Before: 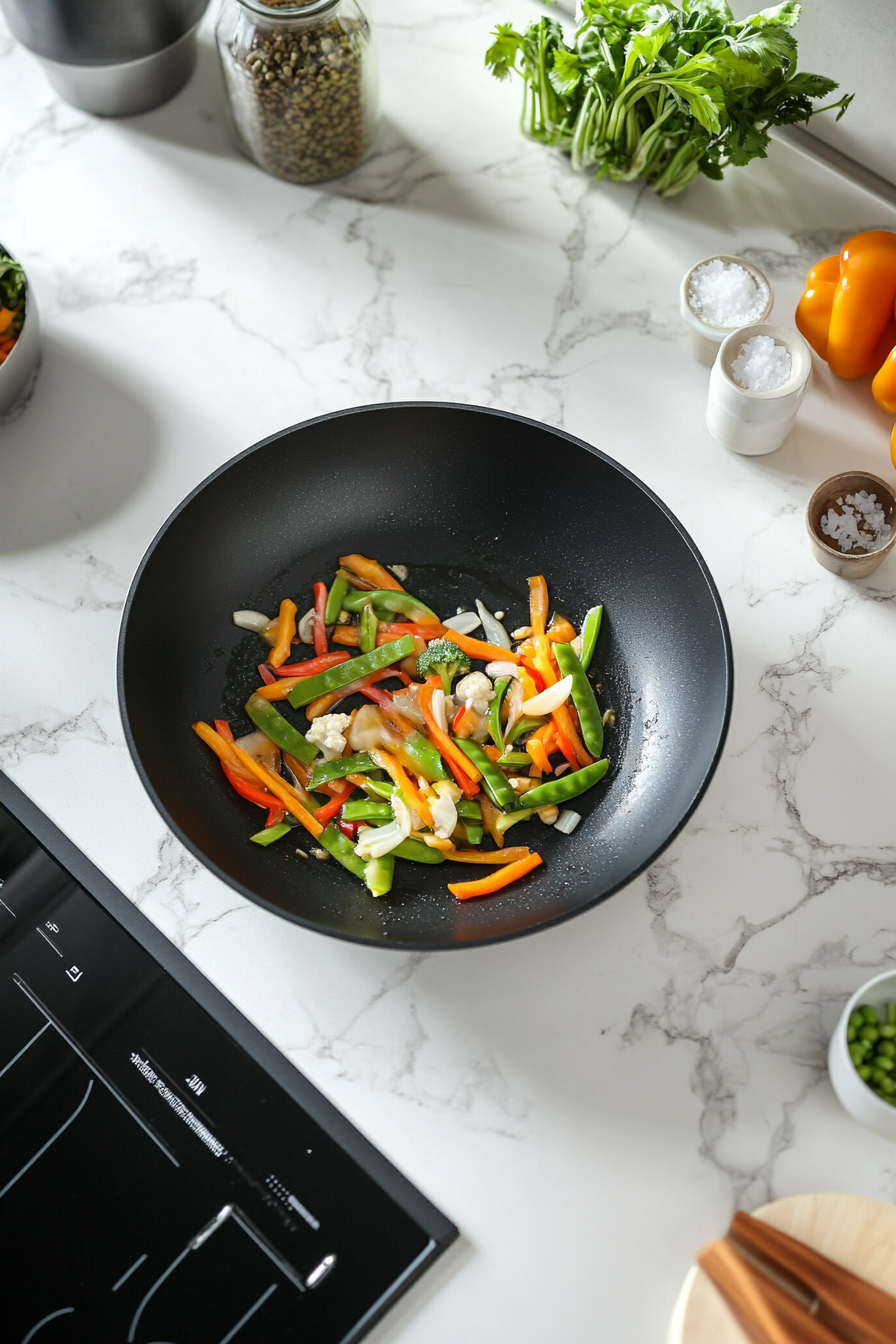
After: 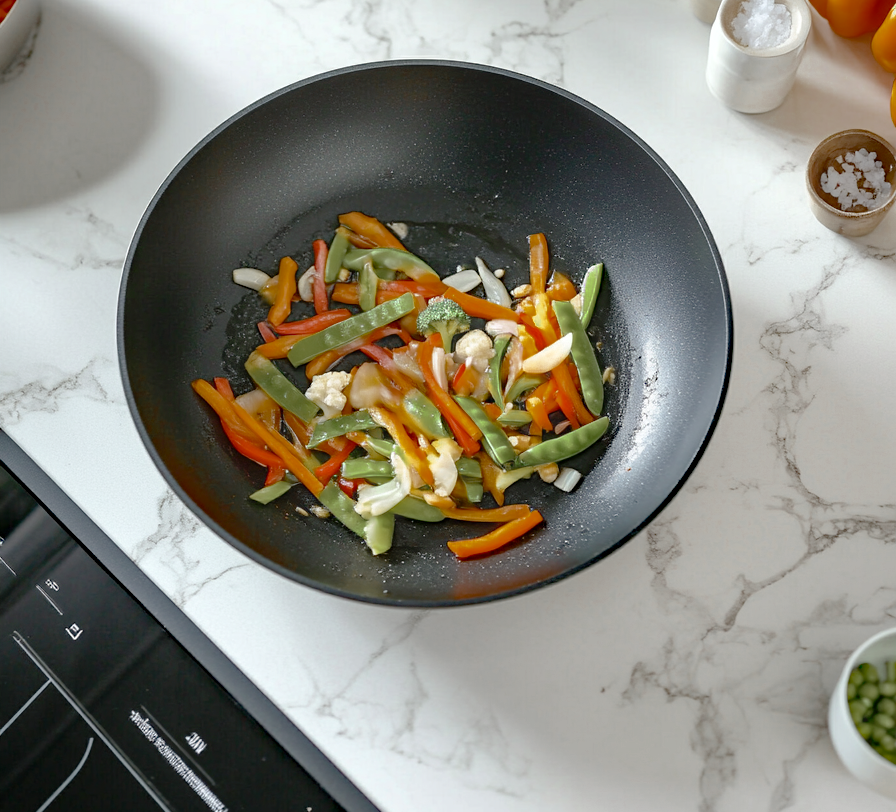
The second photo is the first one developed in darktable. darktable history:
crop and rotate: top 25.517%, bottom 14.001%
tone curve: curves: ch0 [(0, 0) (0.004, 0.008) (0.077, 0.156) (0.169, 0.29) (0.774, 0.774) (1, 1)], preserve colors none
color zones: curves: ch0 [(0.11, 0.396) (0.195, 0.36) (0.25, 0.5) (0.303, 0.412) (0.357, 0.544) (0.75, 0.5) (0.967, 0.328)]; ch1 [(0, 0.468) (0.112, 0.512) (0.202, 0.6) (0.25, 0.5) (0.307, 0.352) (0.357, 0.544) (0.75, 0.5) (0.963, 0.524)]
haze removal: strength 0.297, distance 0.247, compatibility mode true, adaptive false
tone equalizer: edges refinement/feathering 500, mask exposure compensation -1.57 EV, preserve details no
